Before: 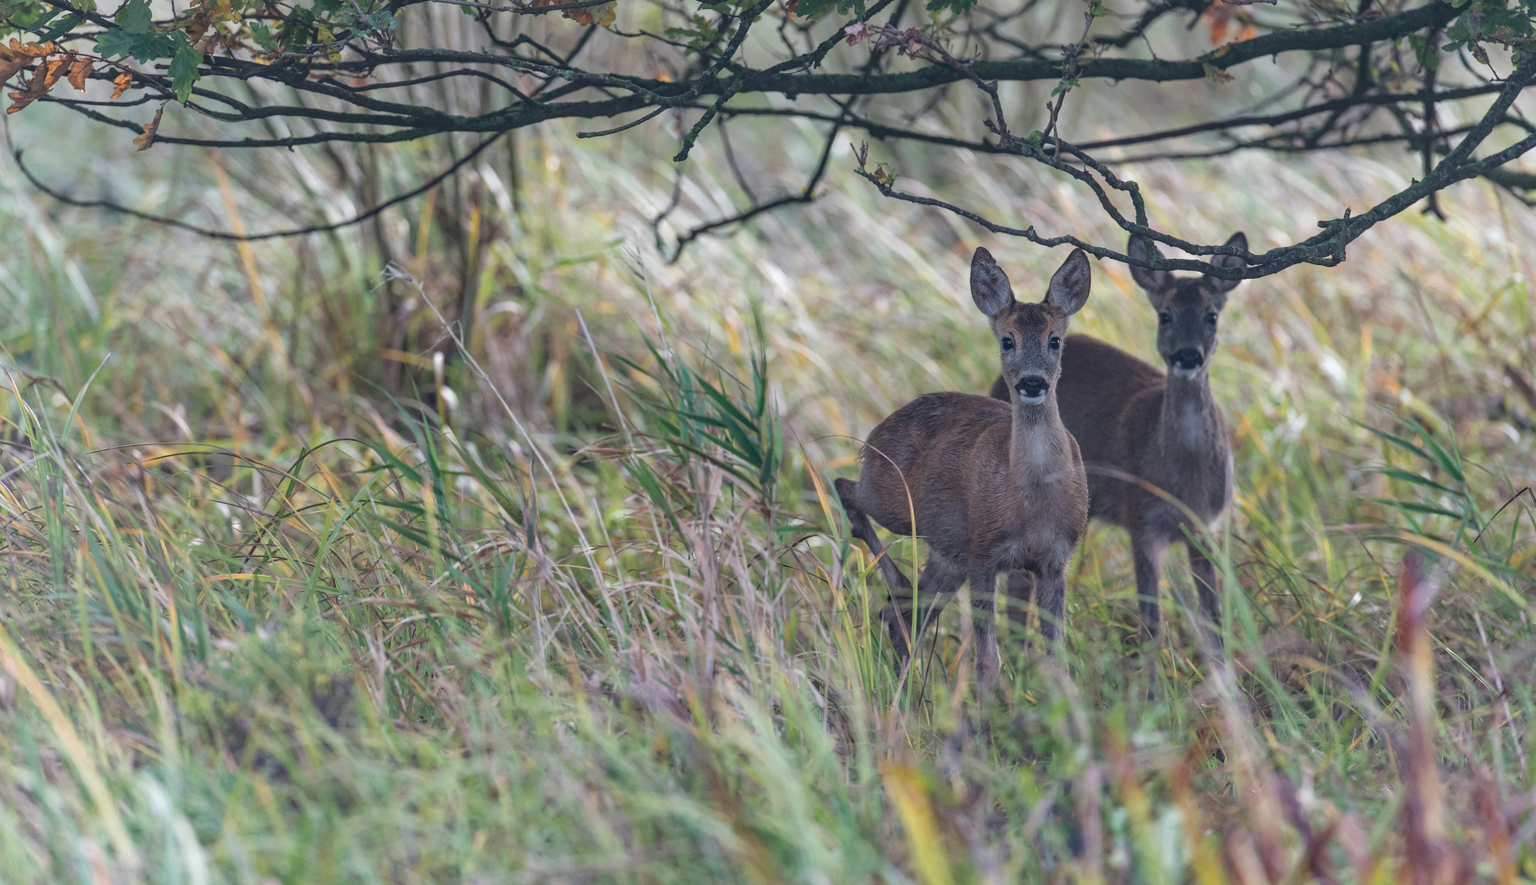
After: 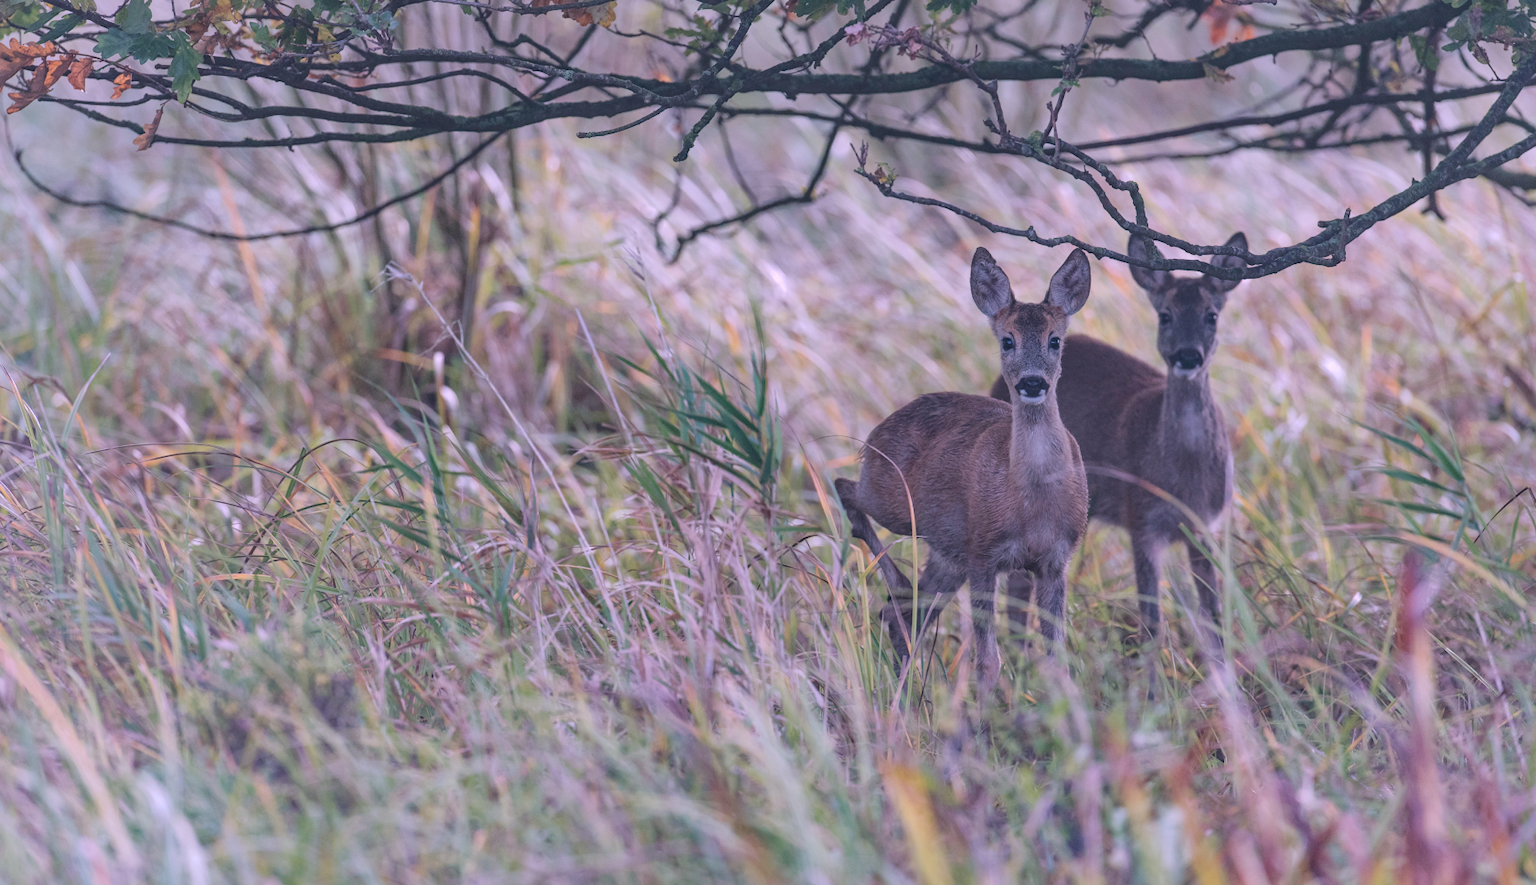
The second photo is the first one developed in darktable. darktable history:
shadows and highlights: shadows 30
color correction: highlights a* 15.46, highlights b* -20.56
tone curve: curves: ch0 [(0, 0) (0.003, 0.018) (0.011, 0.024) (0.025, 0.038) (0.044, 0.067) (0.069, 0.098) (0.1, 0.13) (0.136, 0.165) (0.177, 0.205) (0.224, 0.249) (0.277, 0.304) (0.335, 0.365) (0.399, 0.432) (0.468, 0.505) (0.543, 0.579) (0.623, 0.652) (0.709, 0.725) (0.801, 0.802) (0.898, 0.876) (1, 1)], preserve colors none
